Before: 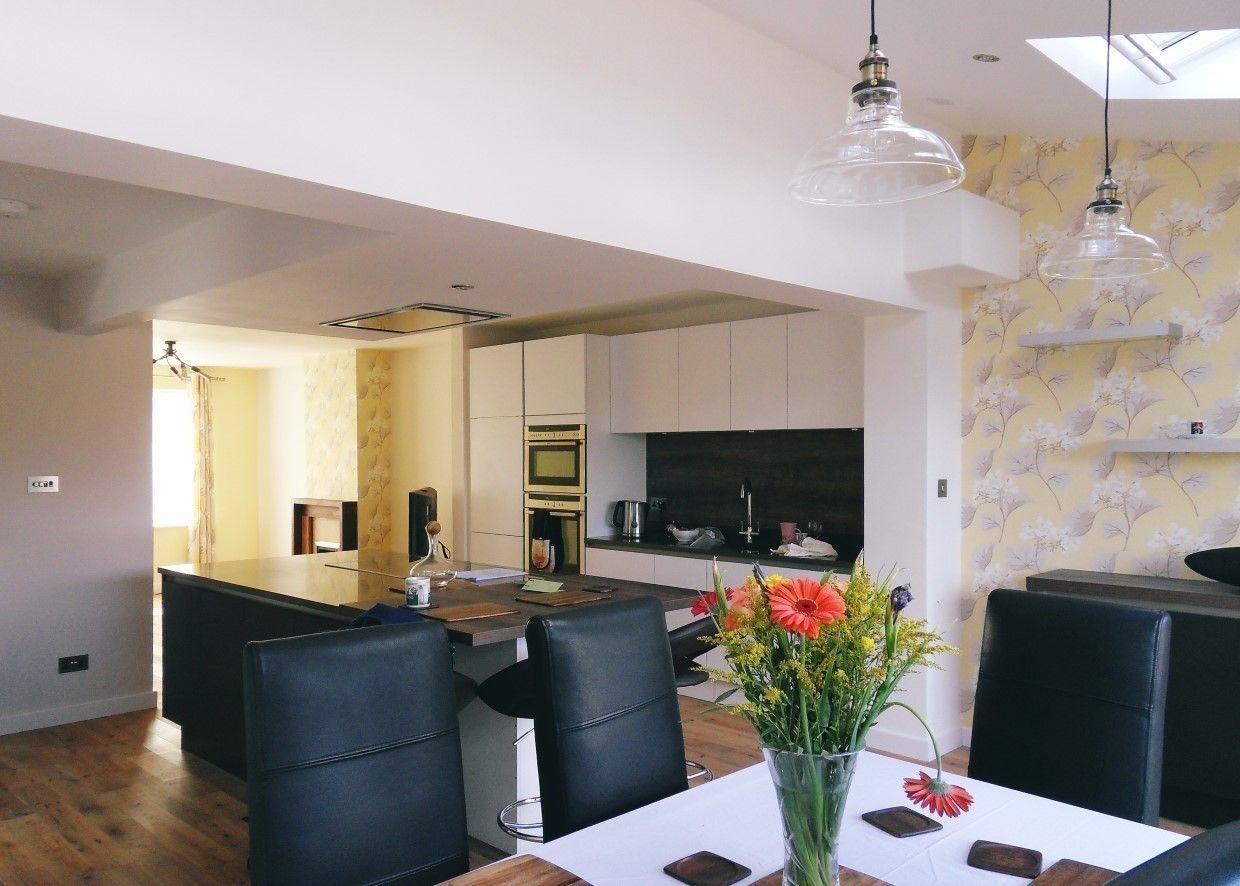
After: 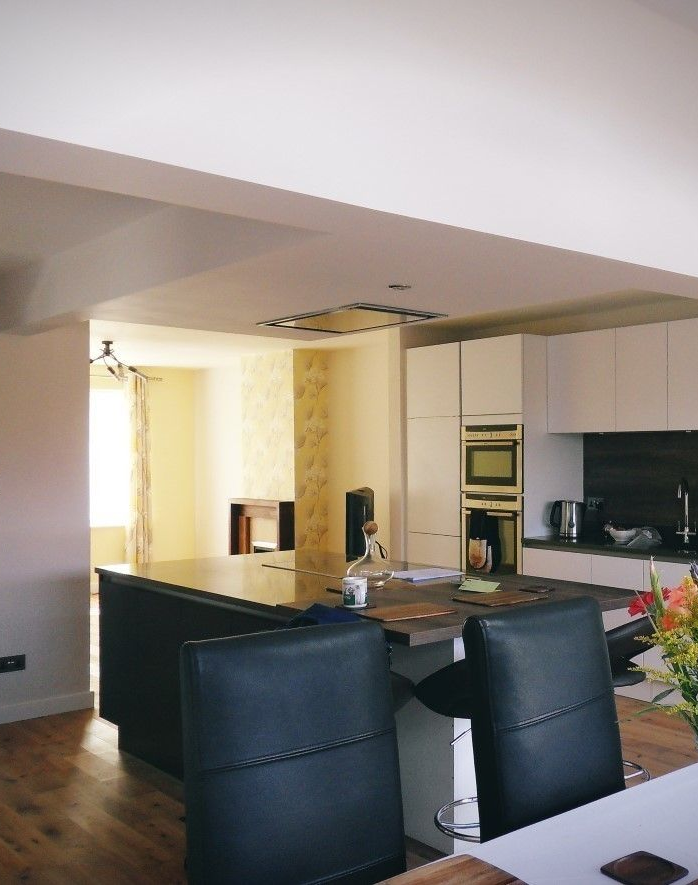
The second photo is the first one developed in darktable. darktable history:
crop: left 5.114%, right 38.589%
vignetting: fall-off start 97.23%, saturation -0.024, center (-0.033, -0.042), width/height ratio 1.179, unbound false
